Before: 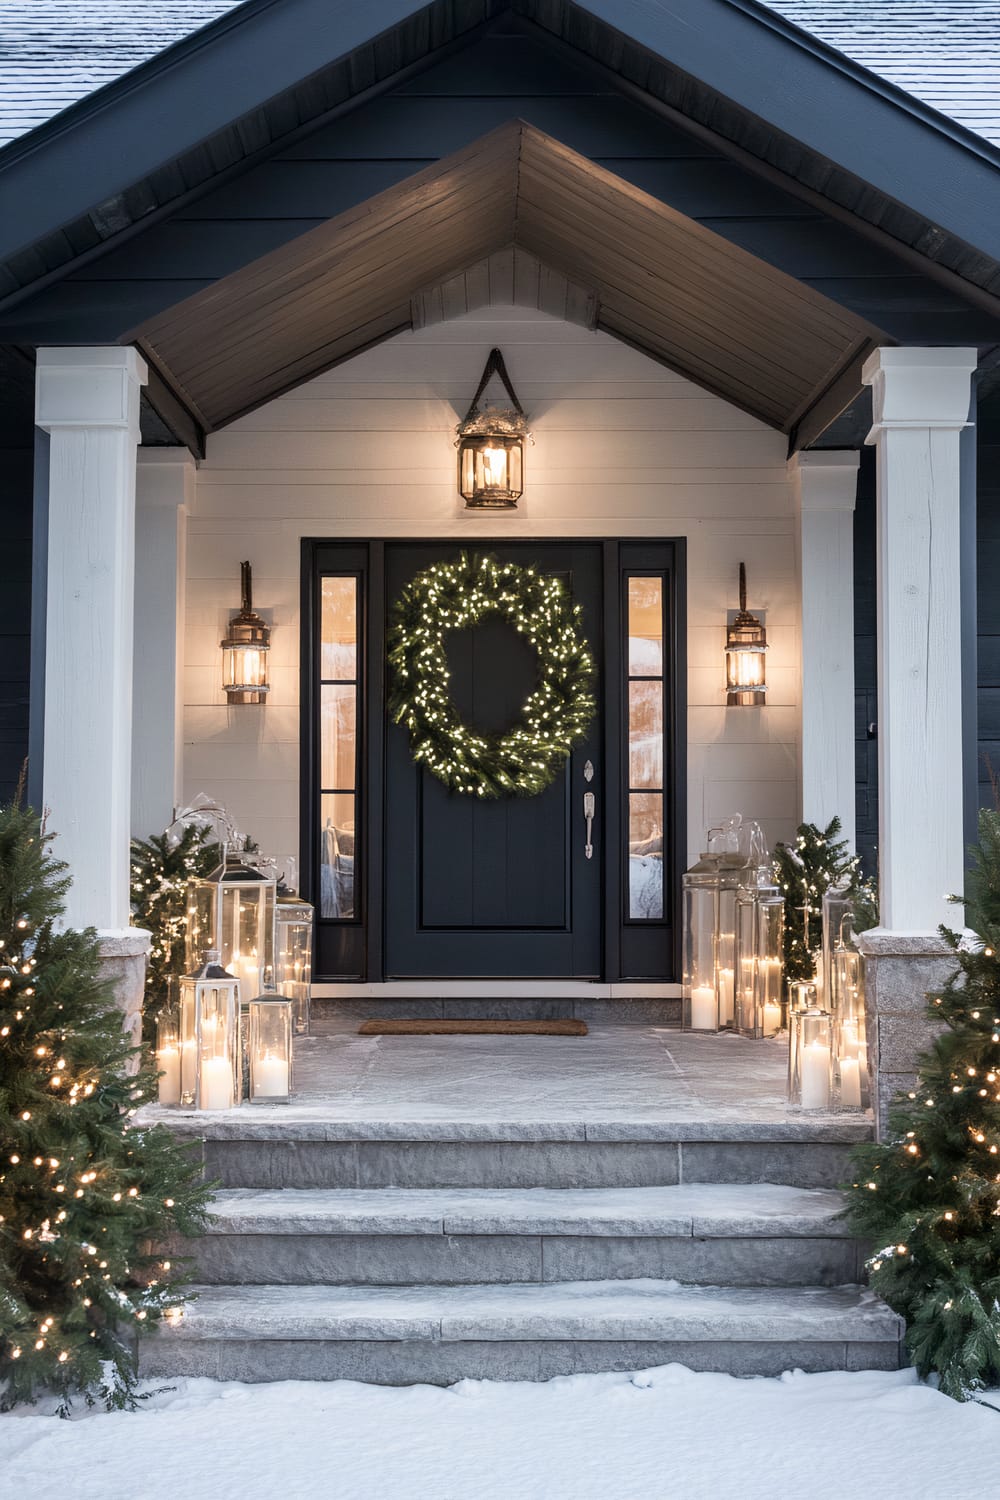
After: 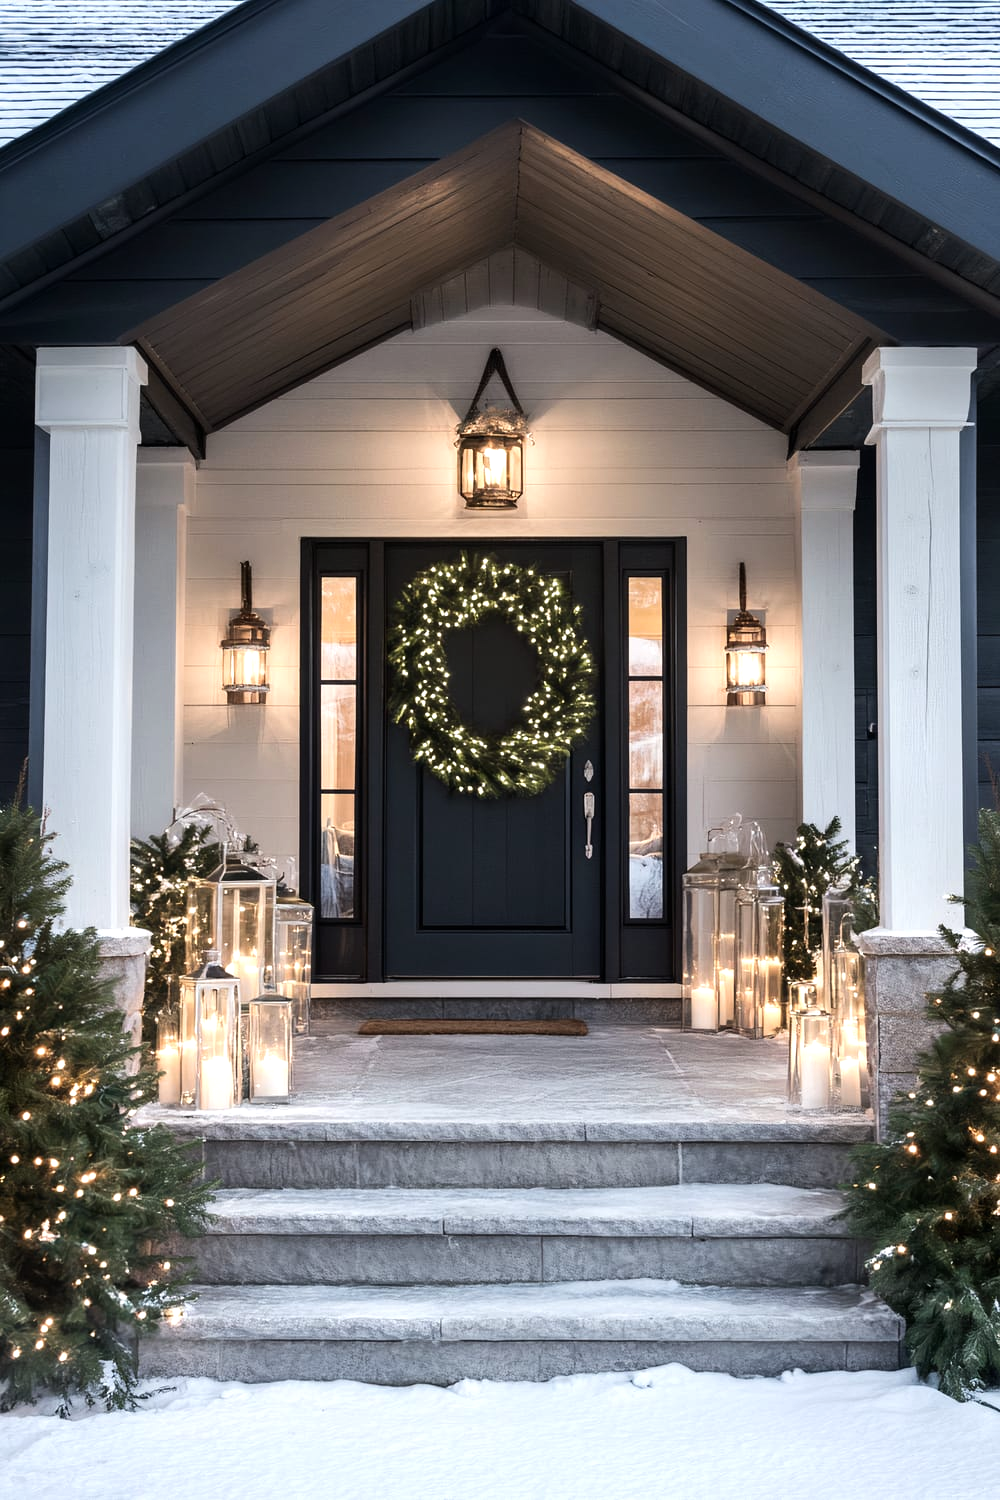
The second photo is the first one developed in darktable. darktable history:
tone equalizer: -8 EV -0.417 EV, -7 EV -0.389 EV, -6 EV -0.333 EV, -5 EV -0.222 EV, -3 EV 0.222 EV, -2 EV 0.333 EV, -1 EV 0.389 EV, +0 EV 0.417 EV, edges refinement/feathering 500, mask exposure compensation -1.57 EV, preserve details no
white balance: emerald 1
